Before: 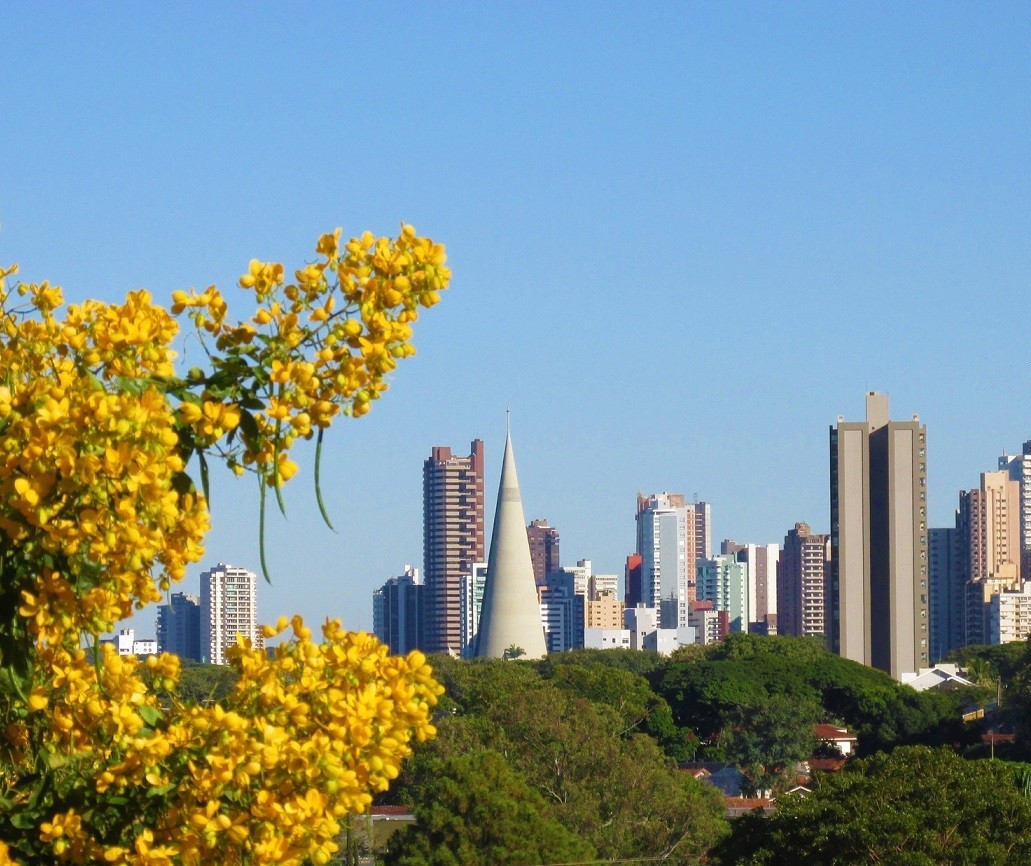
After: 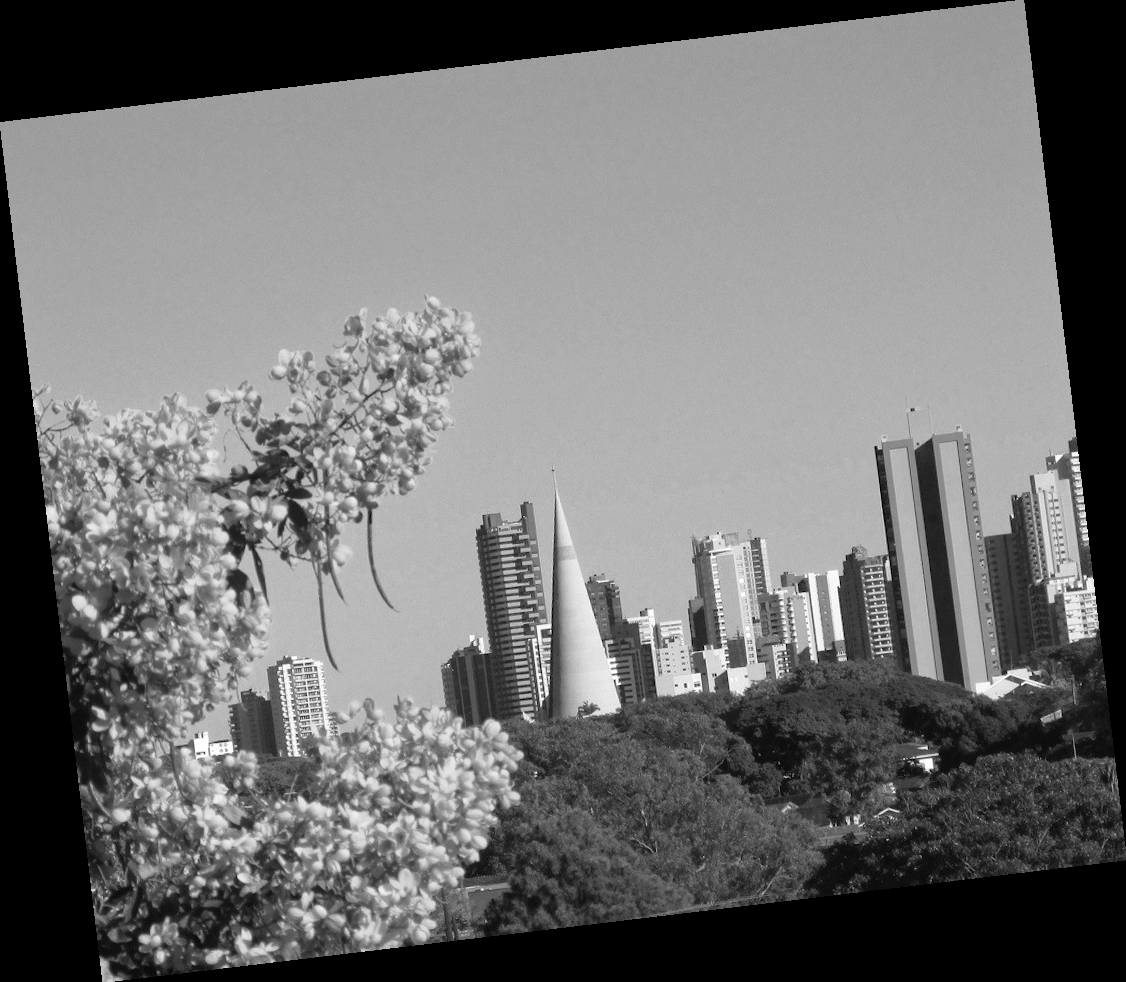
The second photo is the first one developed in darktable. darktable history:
haze removal: compatibility mode true, adaptive false
shadows and highlights: shadows 12, white point adjustment 1.2, highlights -0.36, soften with gaussian
rotate and perspective: rotation -6.83°, automatic cropping off
monochrome: a 32, b 64, size 2.3
